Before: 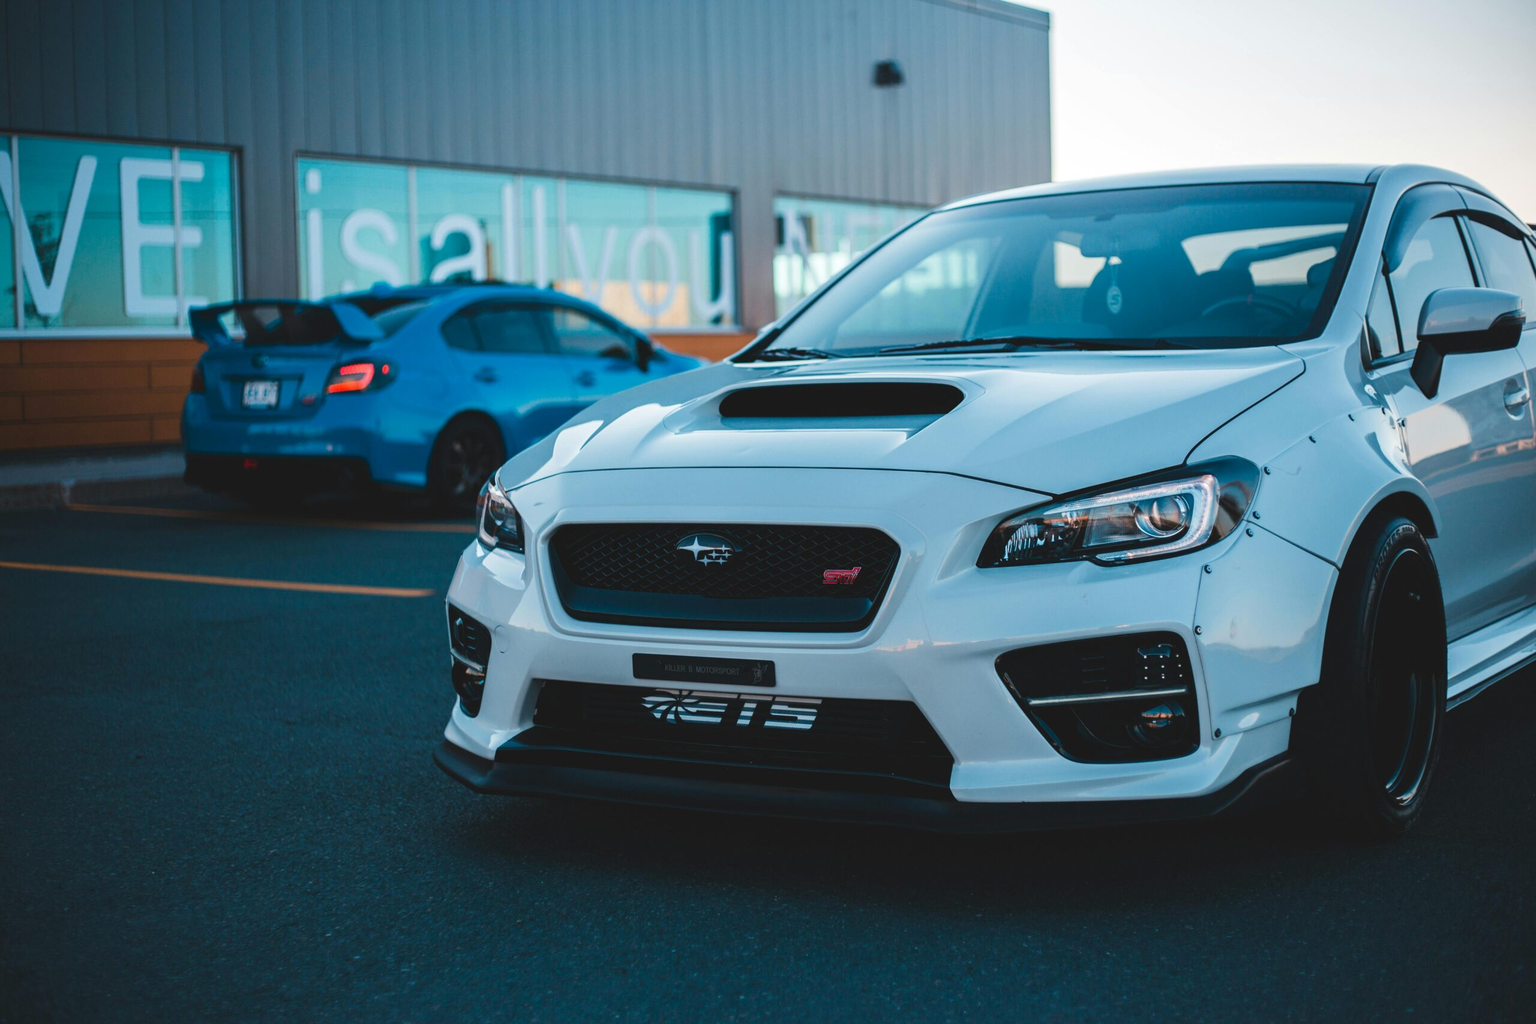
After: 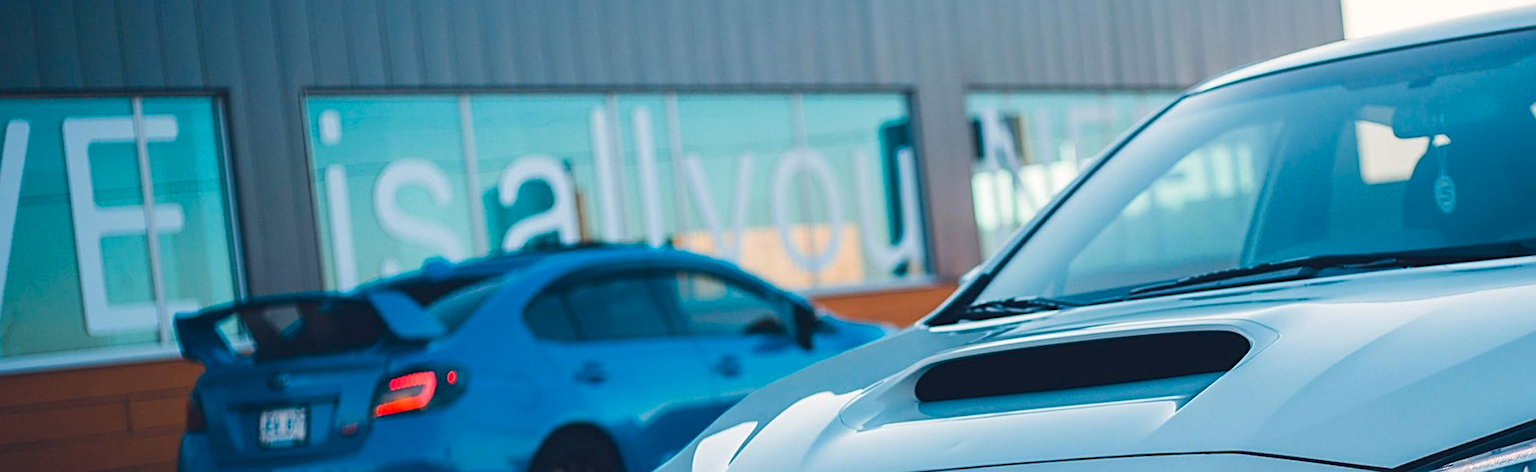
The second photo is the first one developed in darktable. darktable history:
color balance rgb: shadows lift › hue 87.51°, highlights gain › chroma 1.35%, highlights gain › hue 55.1°, global offset › chroma 0.13%, global offset › hue 253.66°, perceptual saturation grading › global saturation 16.38%
sharpen: on, module defaults
crop: left 0.579%, top 7.627%, right 23.167%, bottom 54.275%
rotate and perspective: rotation -5°, crop left 0.05, crop right 0.952, crop top 0.11, crop bottom 0.89
